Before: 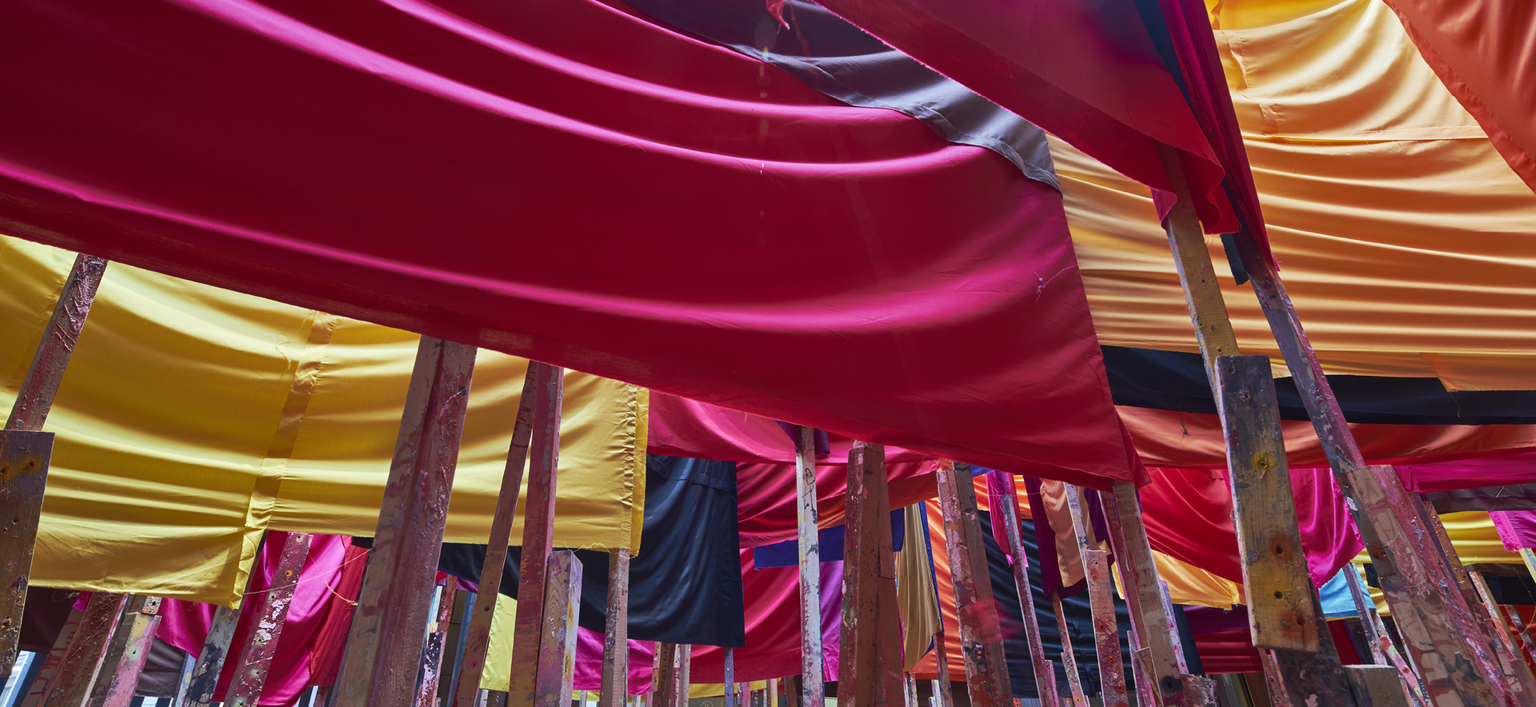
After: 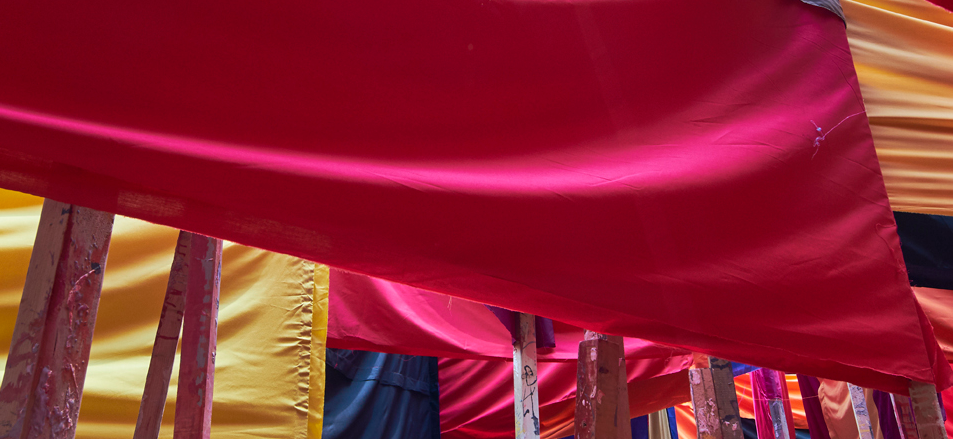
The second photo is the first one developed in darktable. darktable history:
crop: left 25.155%, top 24.992%, right 25.172%, bottom 25.257%
